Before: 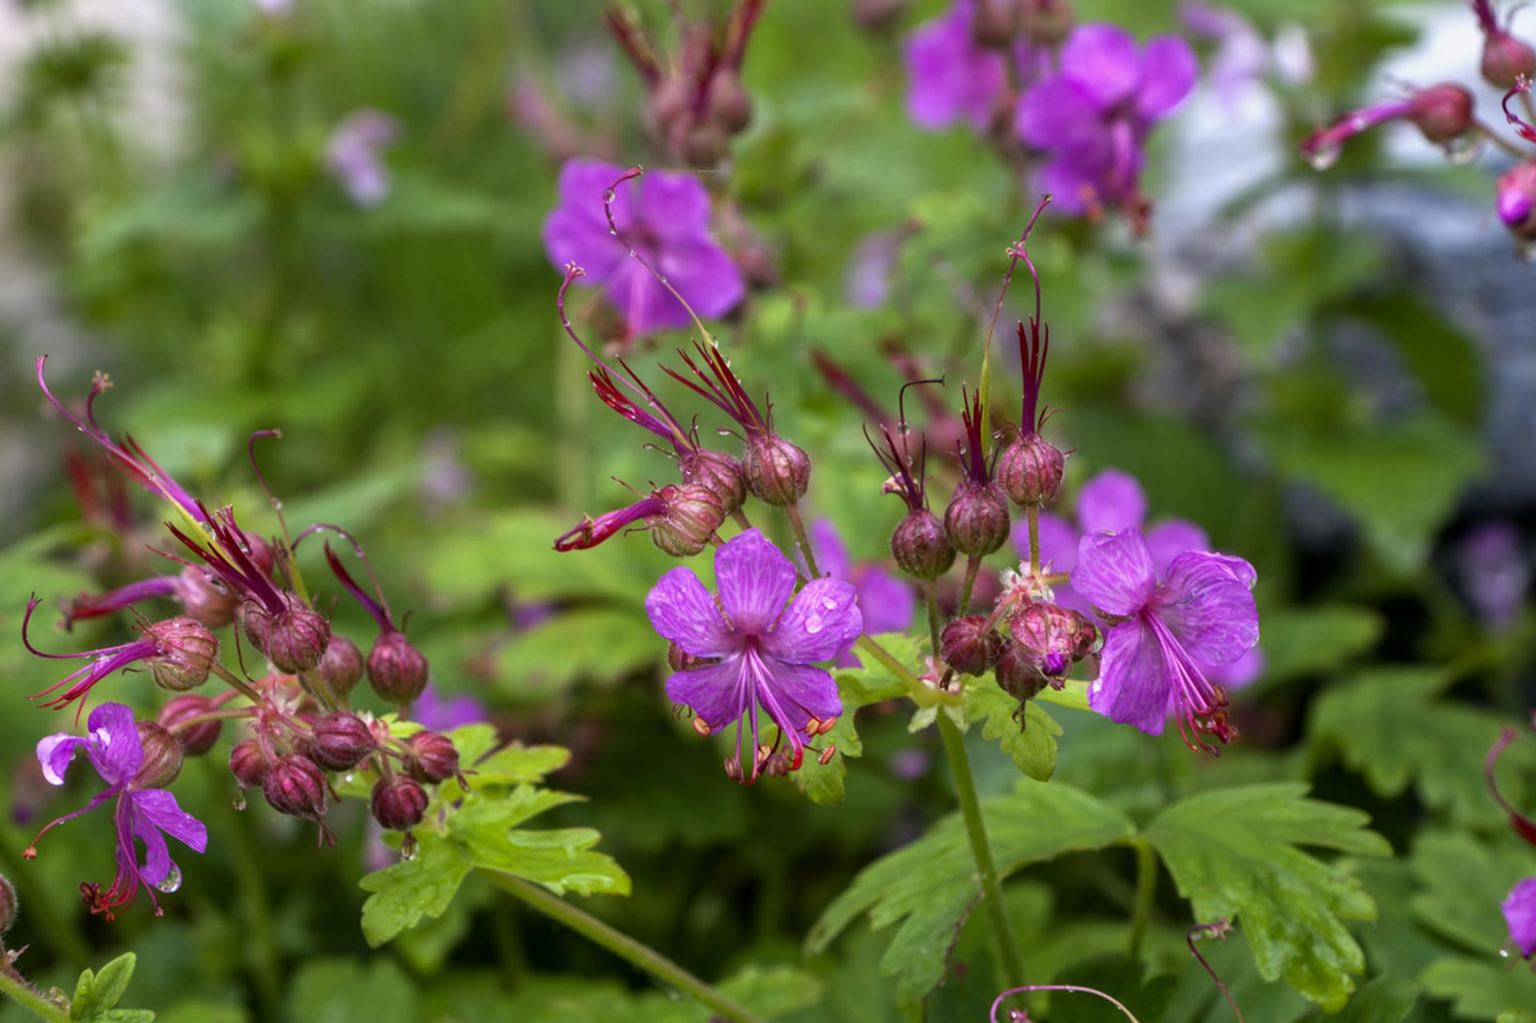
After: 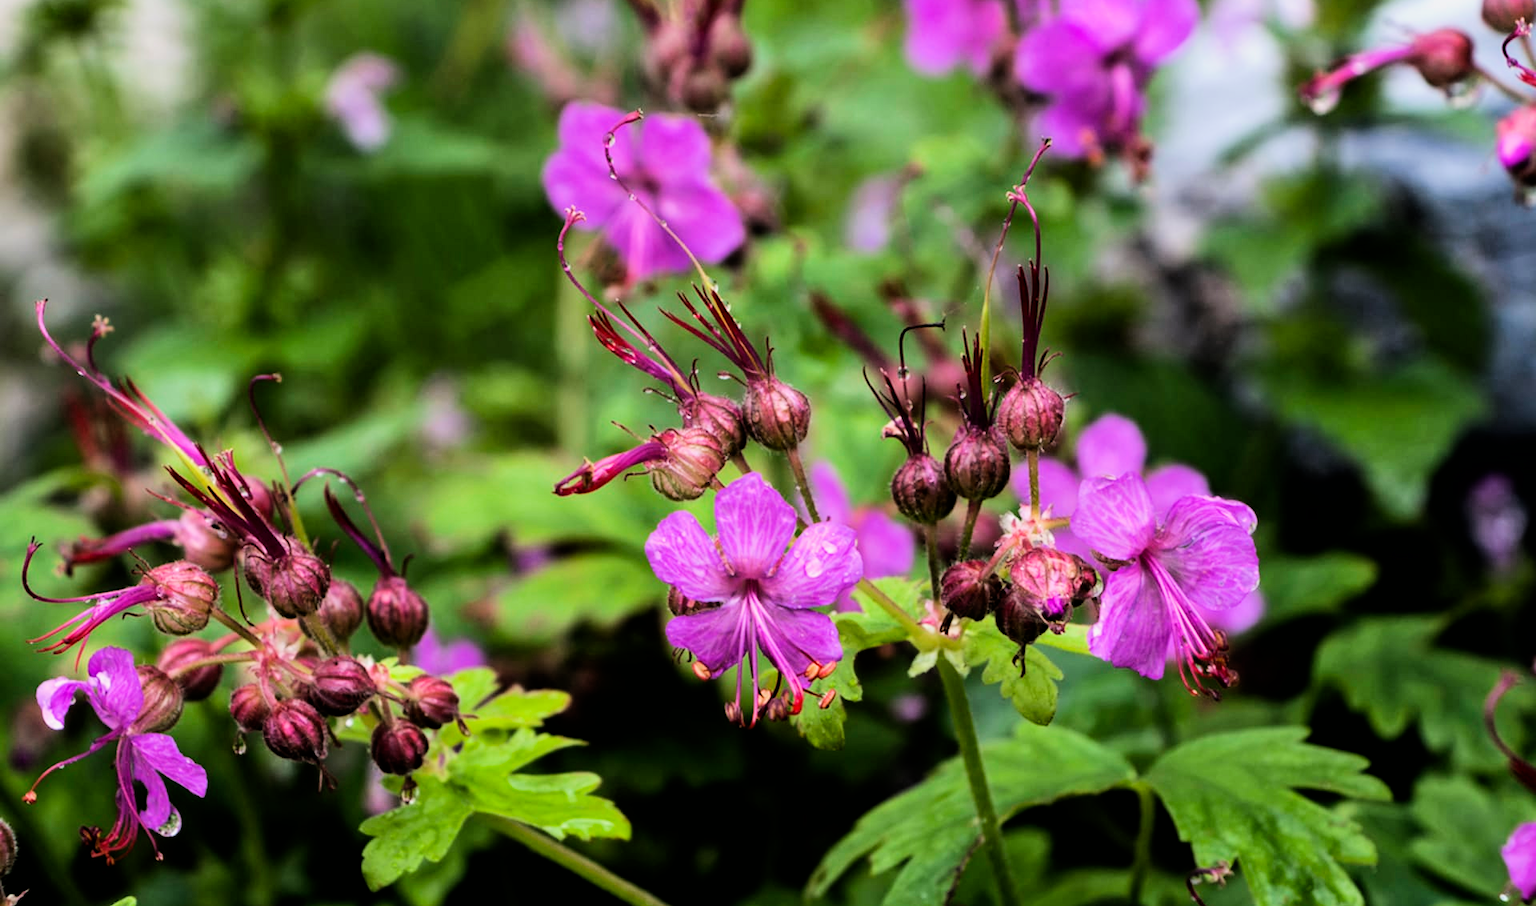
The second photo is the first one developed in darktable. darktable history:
tone equalizer: -8 EV -0.747 EV, -7 EV -0.686 EV, -6 EV -0.577 EV, -5 EV -0.391 EV, -3 EV 0.386 EV, -2 EV 0.6 EV, -1 EV 0.679 EV, +0 EV 0.728 EV, edges refinement/feathering 500, mask exposure compensation -1.57 EV, preserve details no
filmic rgb: black relative exposure -5.07 EV, white relative exposure 3.97 EV, hardness 2.89, contrast 1.297
crop and rotate: top 5.497%, bottom 5.899%
